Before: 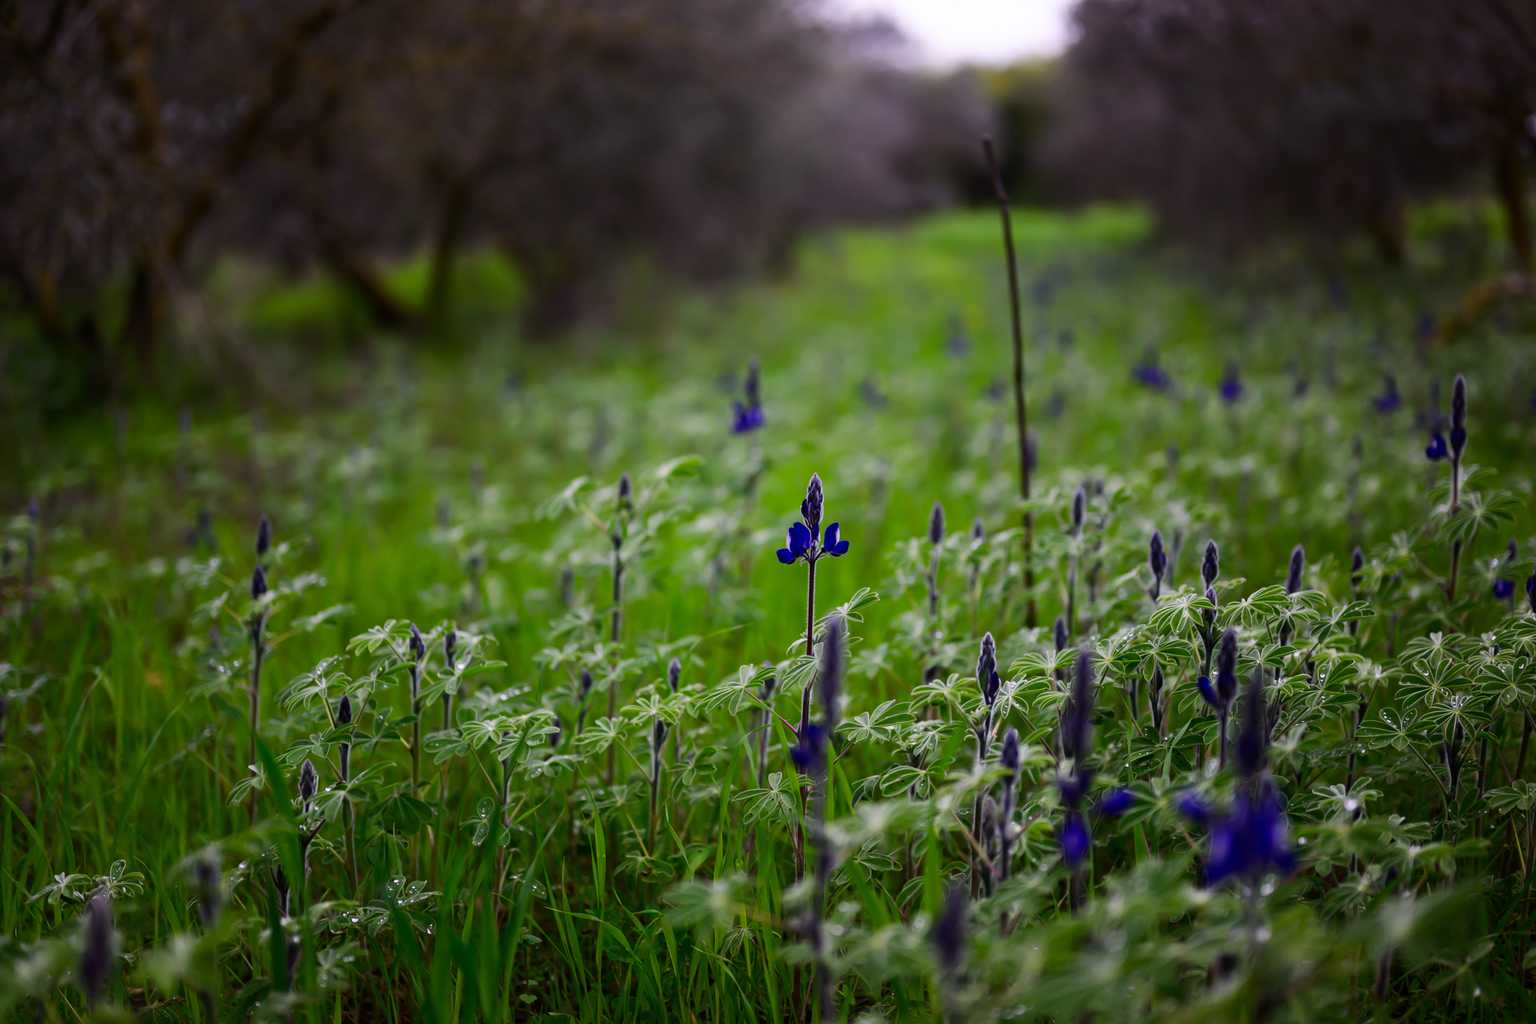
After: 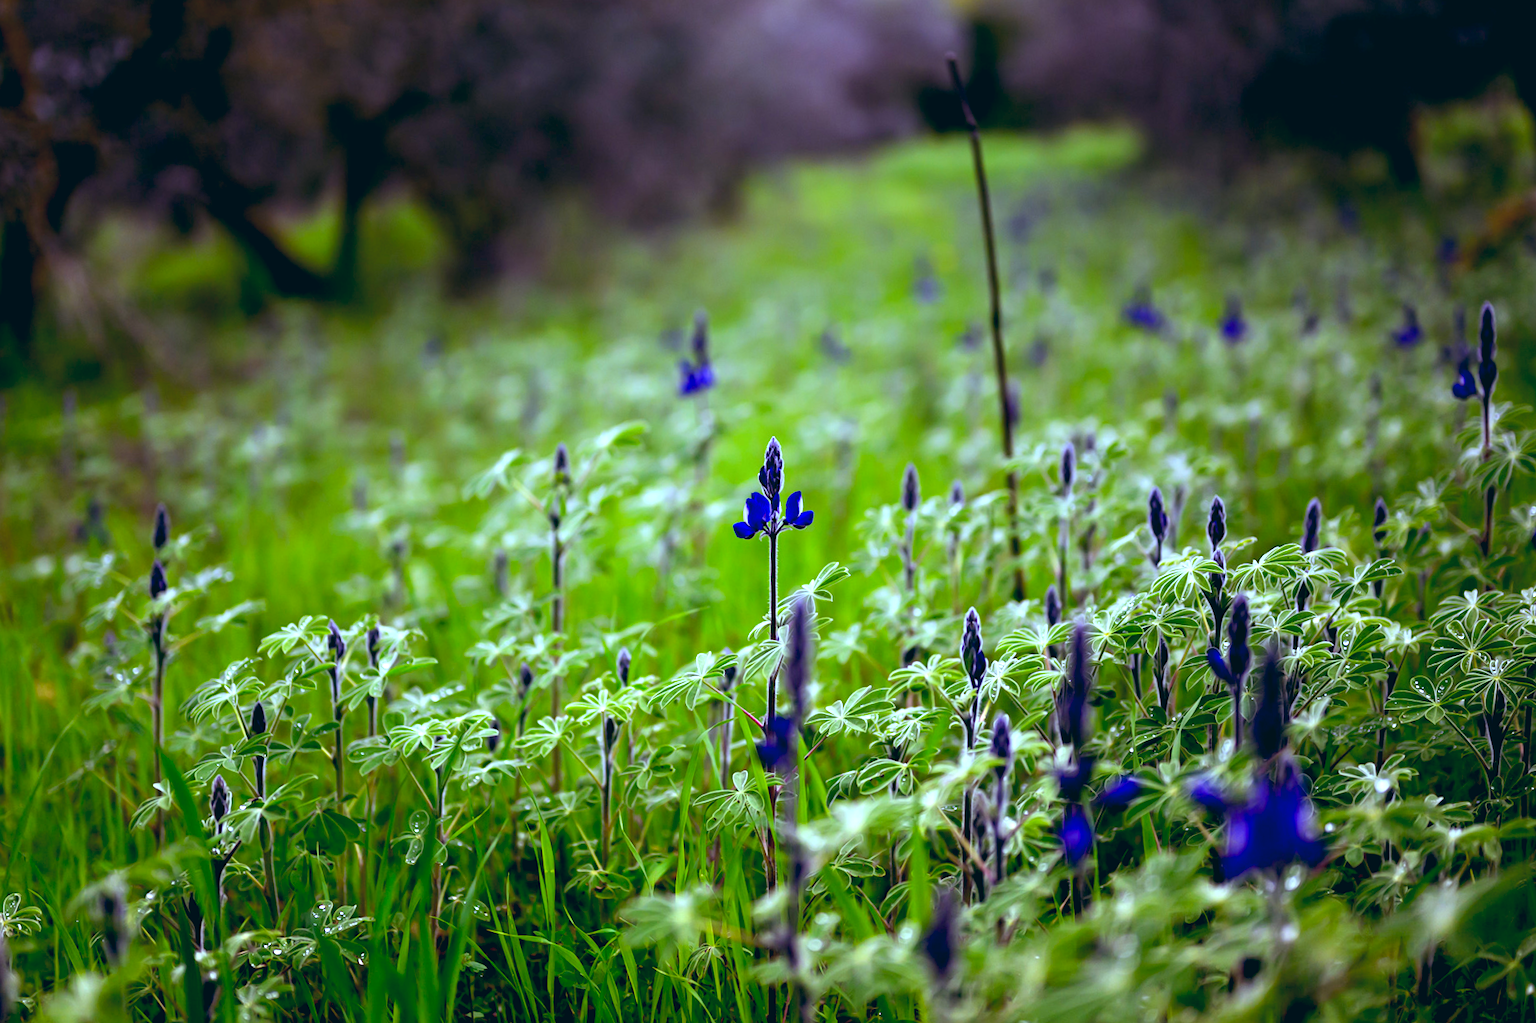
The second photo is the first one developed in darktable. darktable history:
crop and rotate: angle 1.96°, left 5.673%, top 5.673%
exposure: black level correction 0.009, exposure 1.425 EV, compensate highlight preservation false
graduated density: hue 238.83°, saturation 50%
tone equalizer: on, module defaults
color balance: lift [1.003, 0.993, 1.001, 1.007], gamma [1.018, 1.072, 0.959, 0.928], gain [0.974, 0.873, 1.031, 1.127]
